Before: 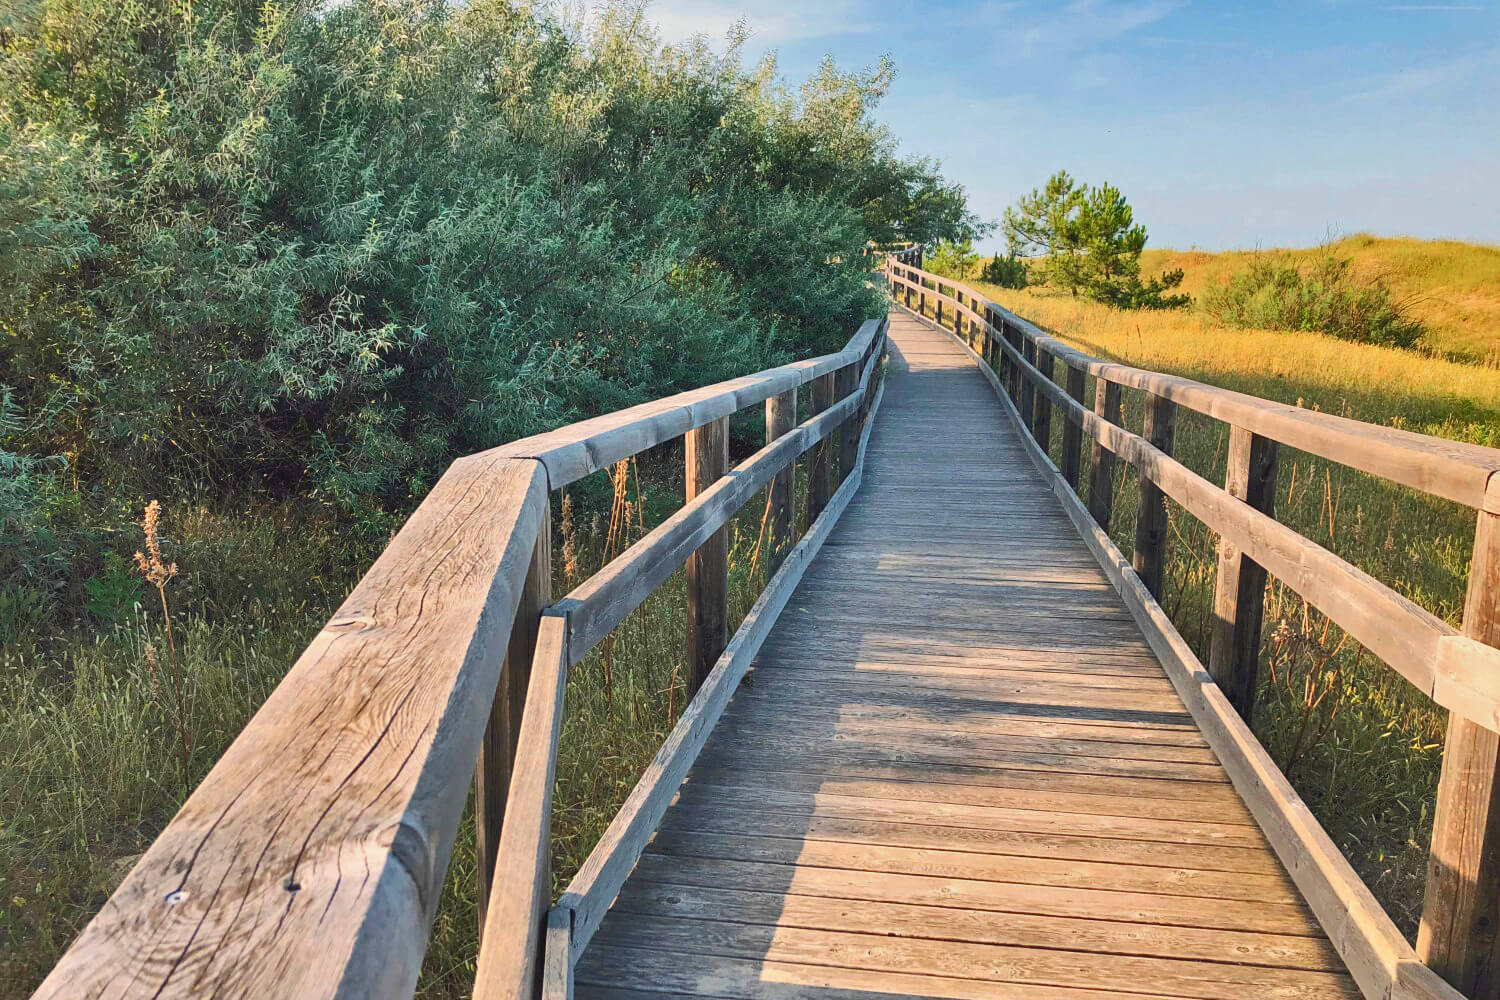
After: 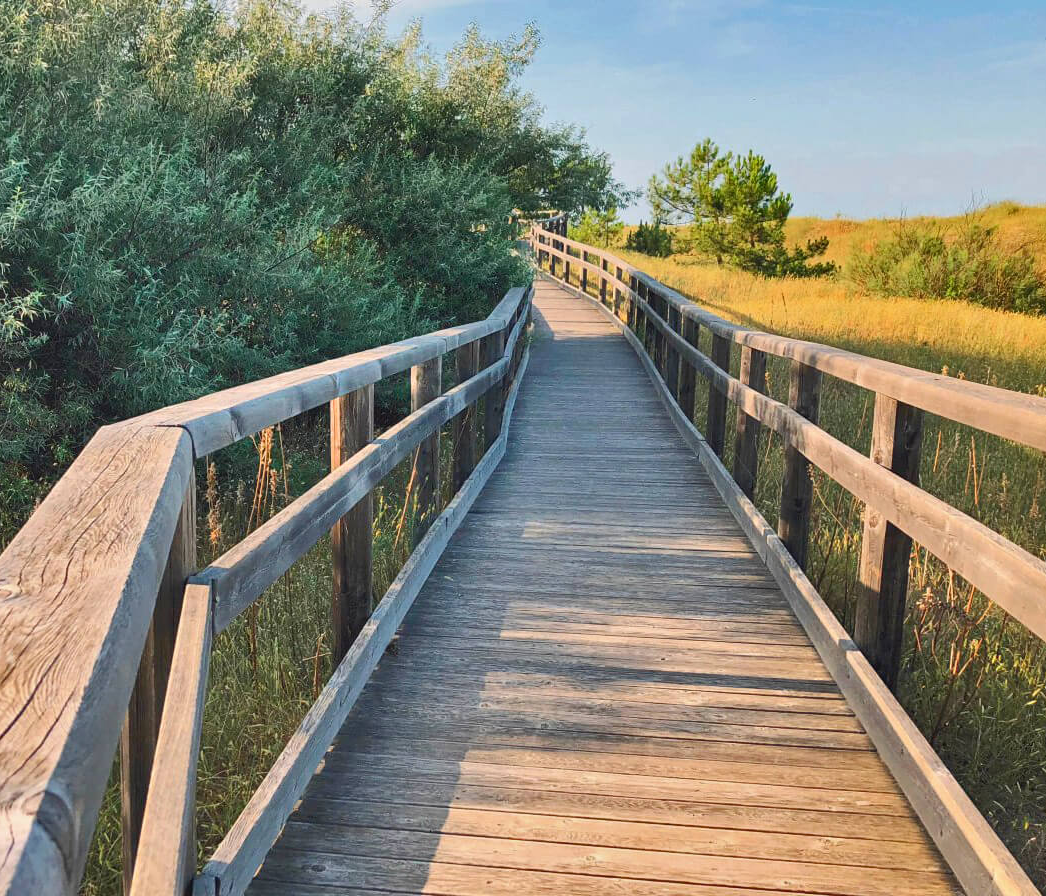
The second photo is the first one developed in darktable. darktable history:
crop and rotate: left 23.716%, top 3.243%, right 6.525%, bottom 7.095%
